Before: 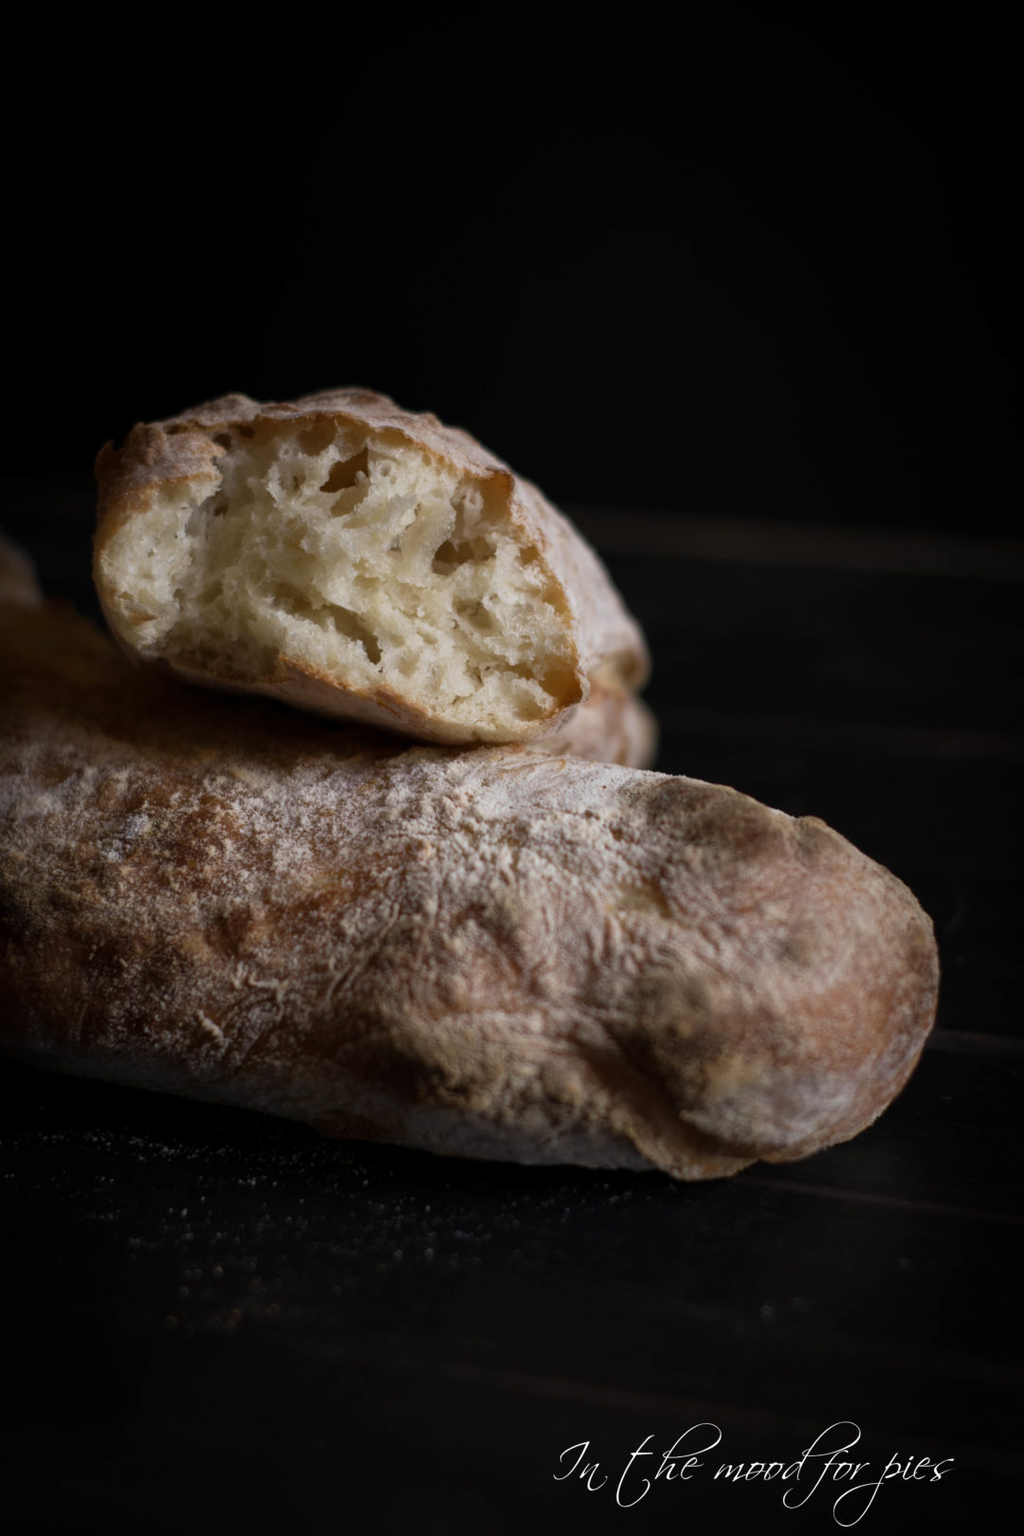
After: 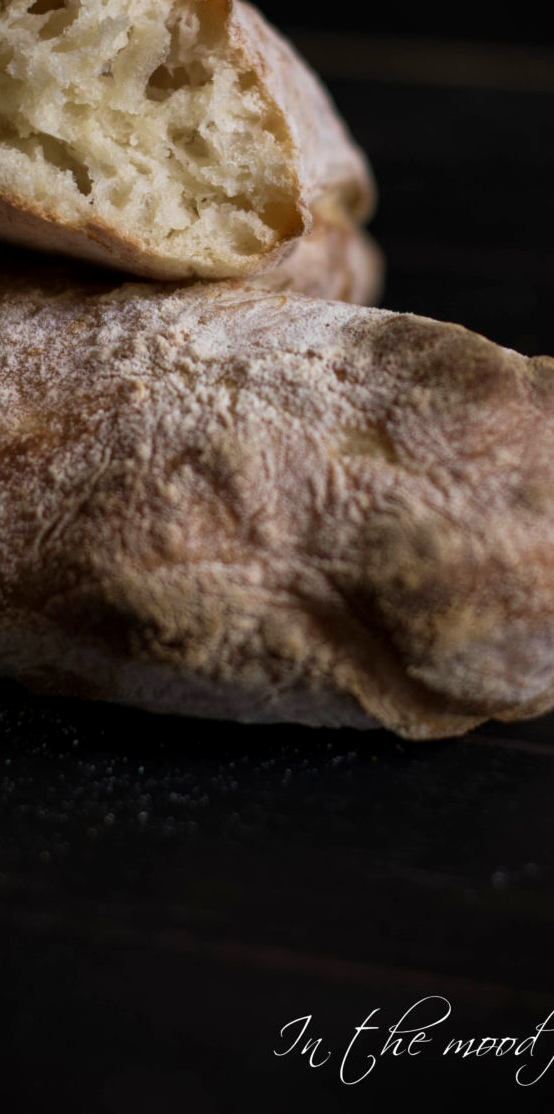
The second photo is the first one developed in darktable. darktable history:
local contrast: highlights 100%, shadows 98%, detail 119%, midtone range 0.2
velvia: on, module defaults
crop and rotate: left 28.844%, top 31.18%, right 19.835%
